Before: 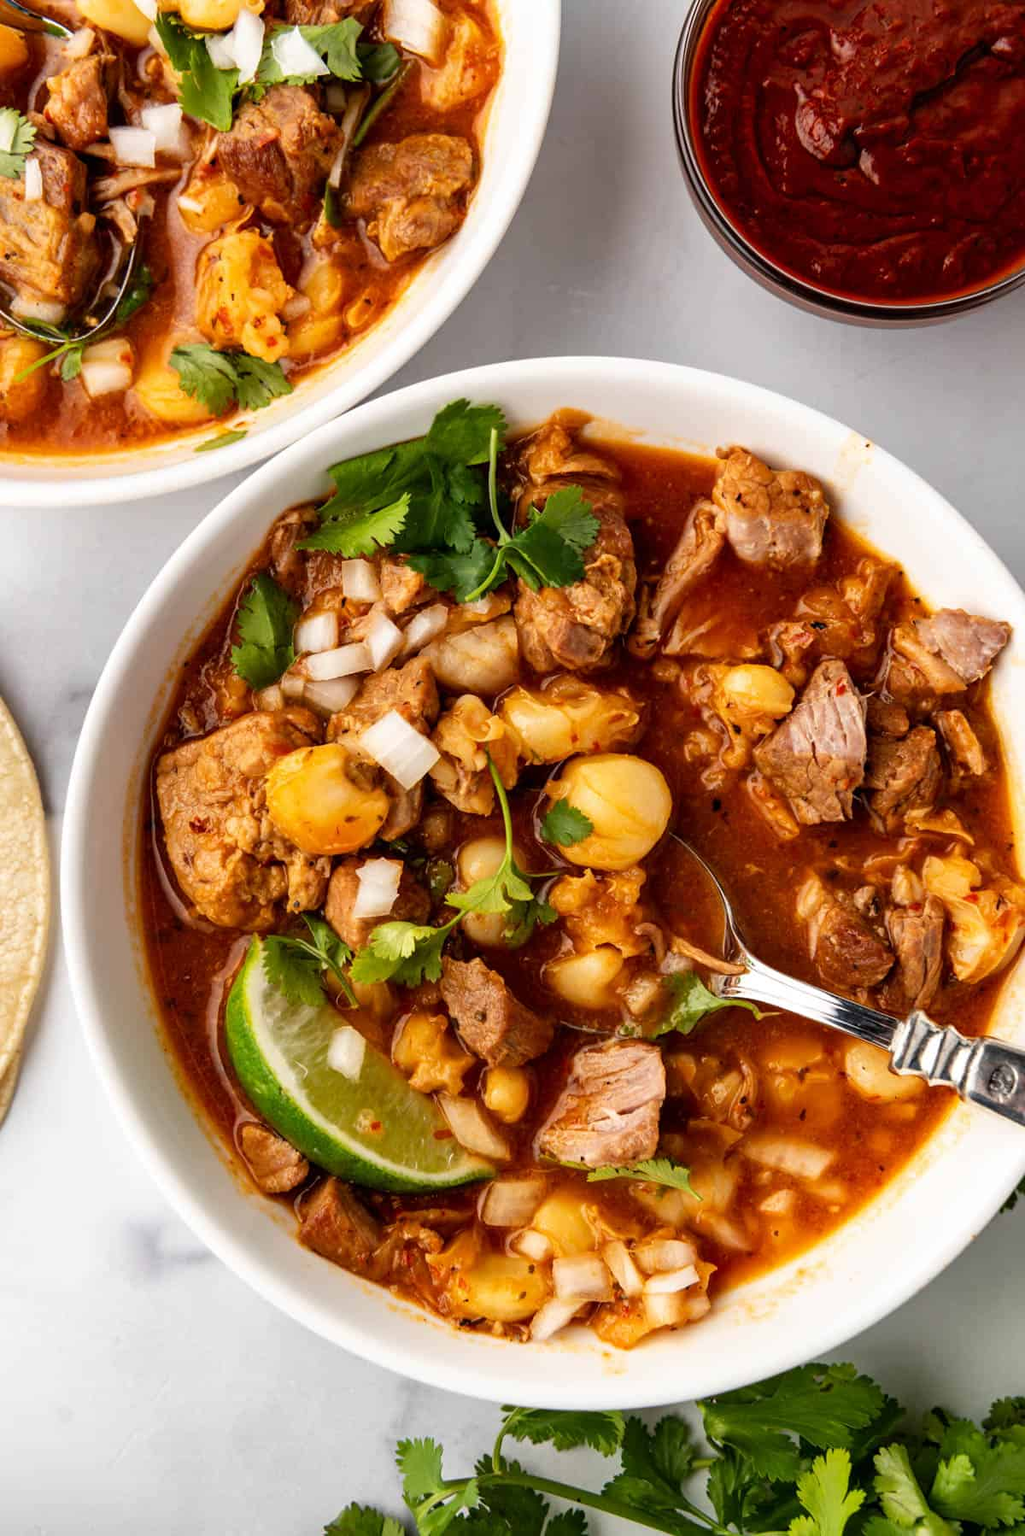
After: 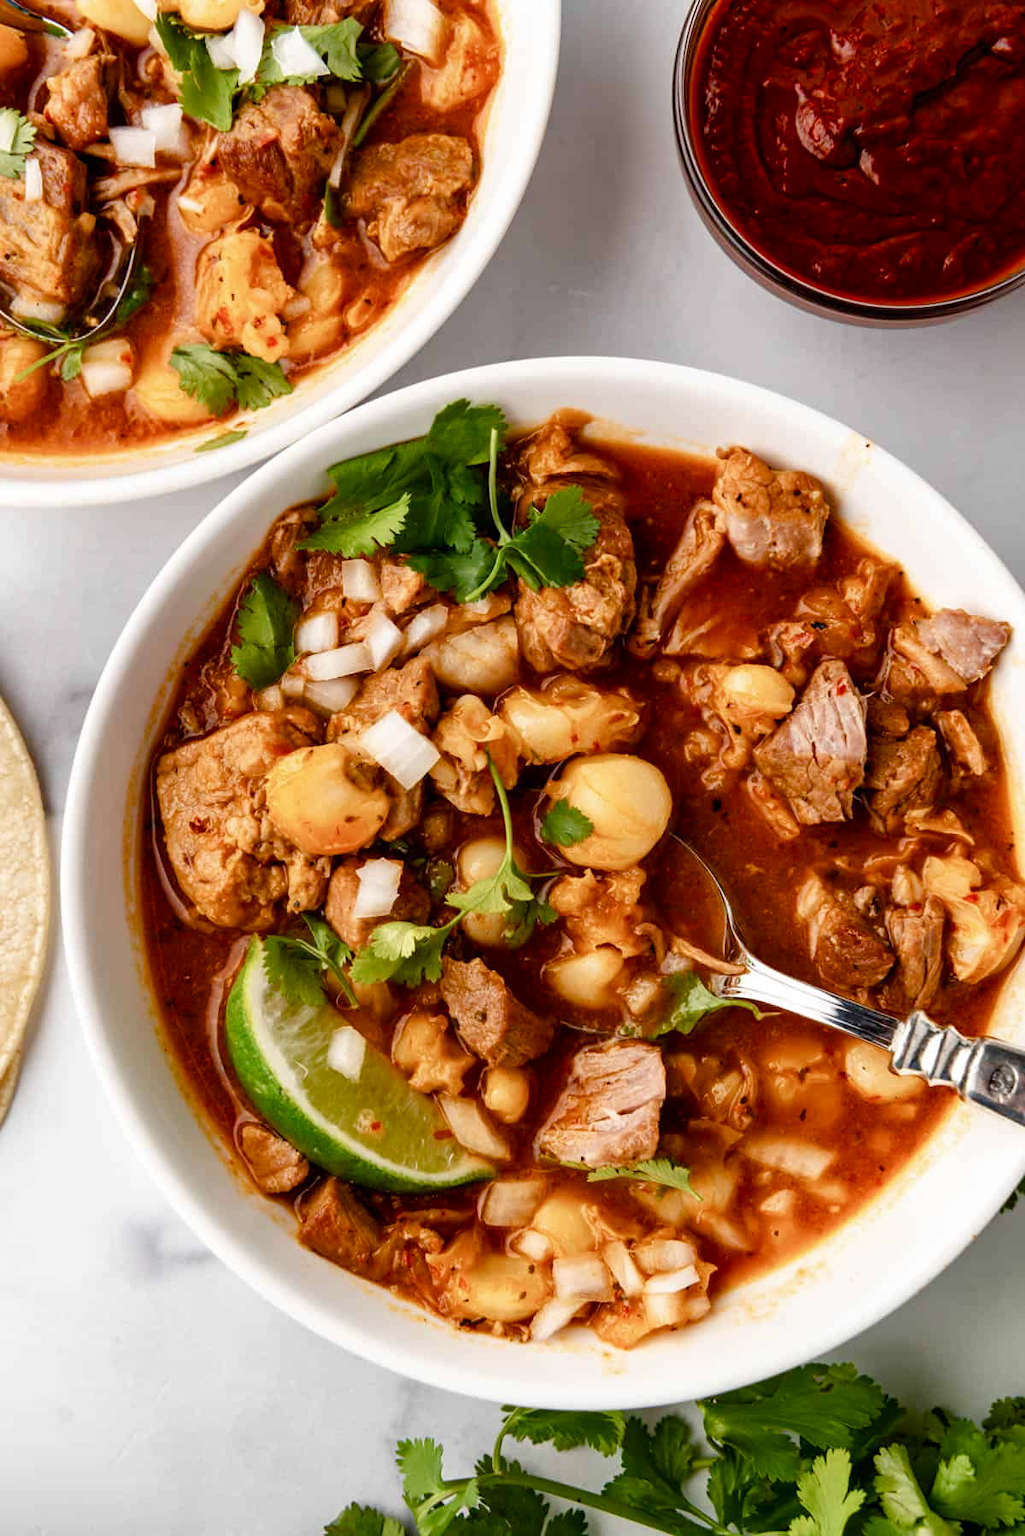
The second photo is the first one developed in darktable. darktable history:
color balance rgb: perceptual saturation grading › global saturation 20%, perceptual saturation grading › highlights -49.499%, perceptual saturation grading › shadows 25.422%, global vibrance 20%
